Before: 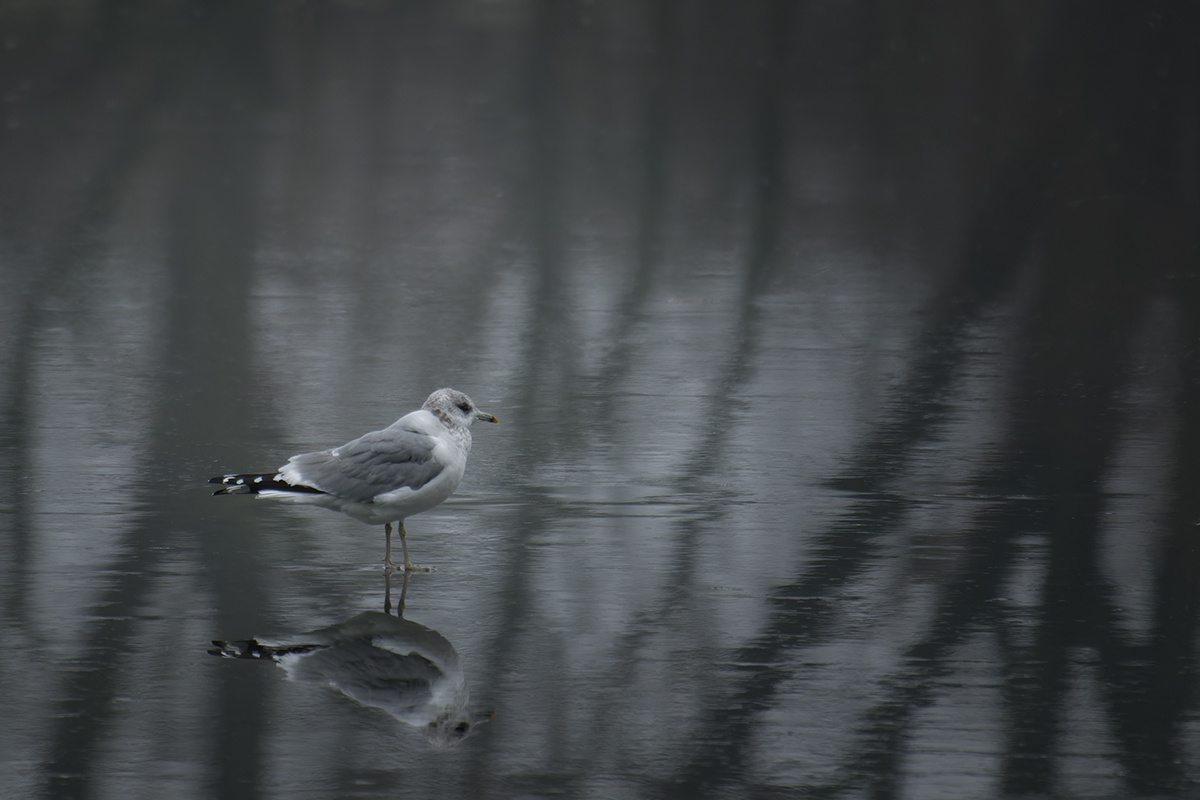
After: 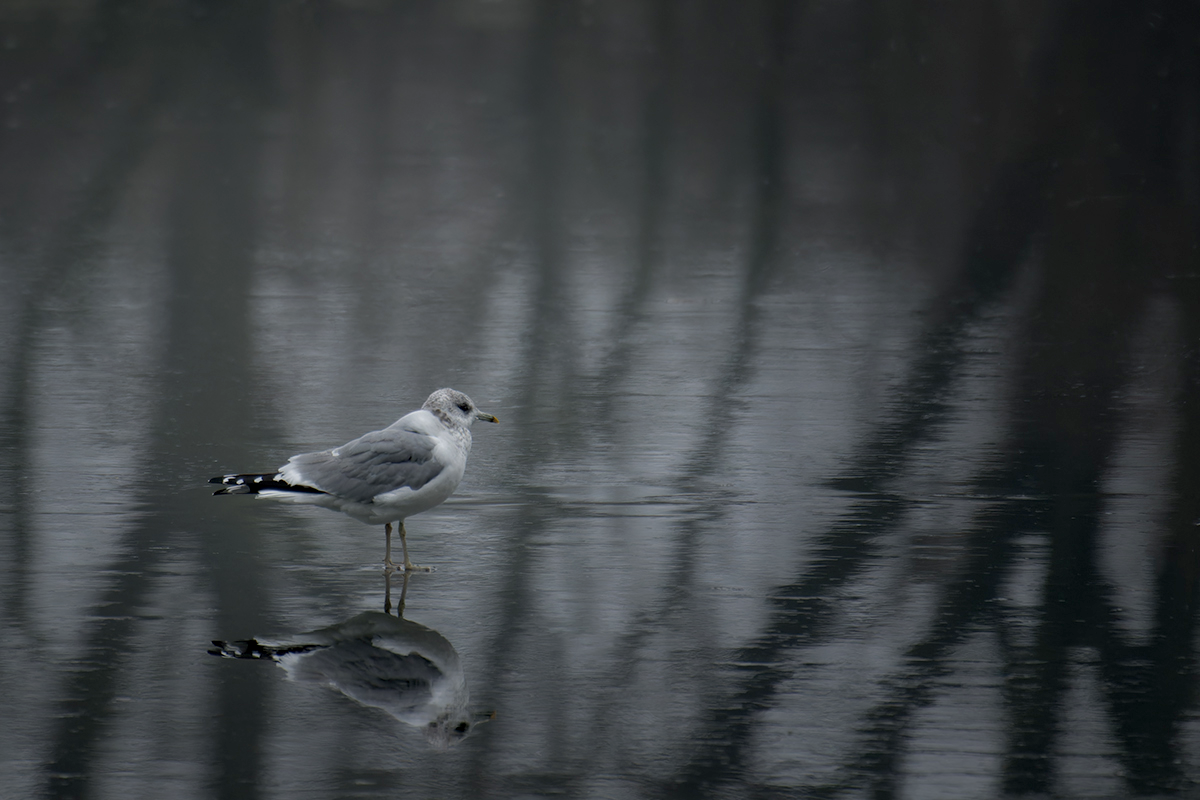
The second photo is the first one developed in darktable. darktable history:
exposure: black level correction 0.009, compensate highlight preservation false
tone equalizer: on, module defaults
shadows and highlights: shadows 24.82, highlights -25.43
